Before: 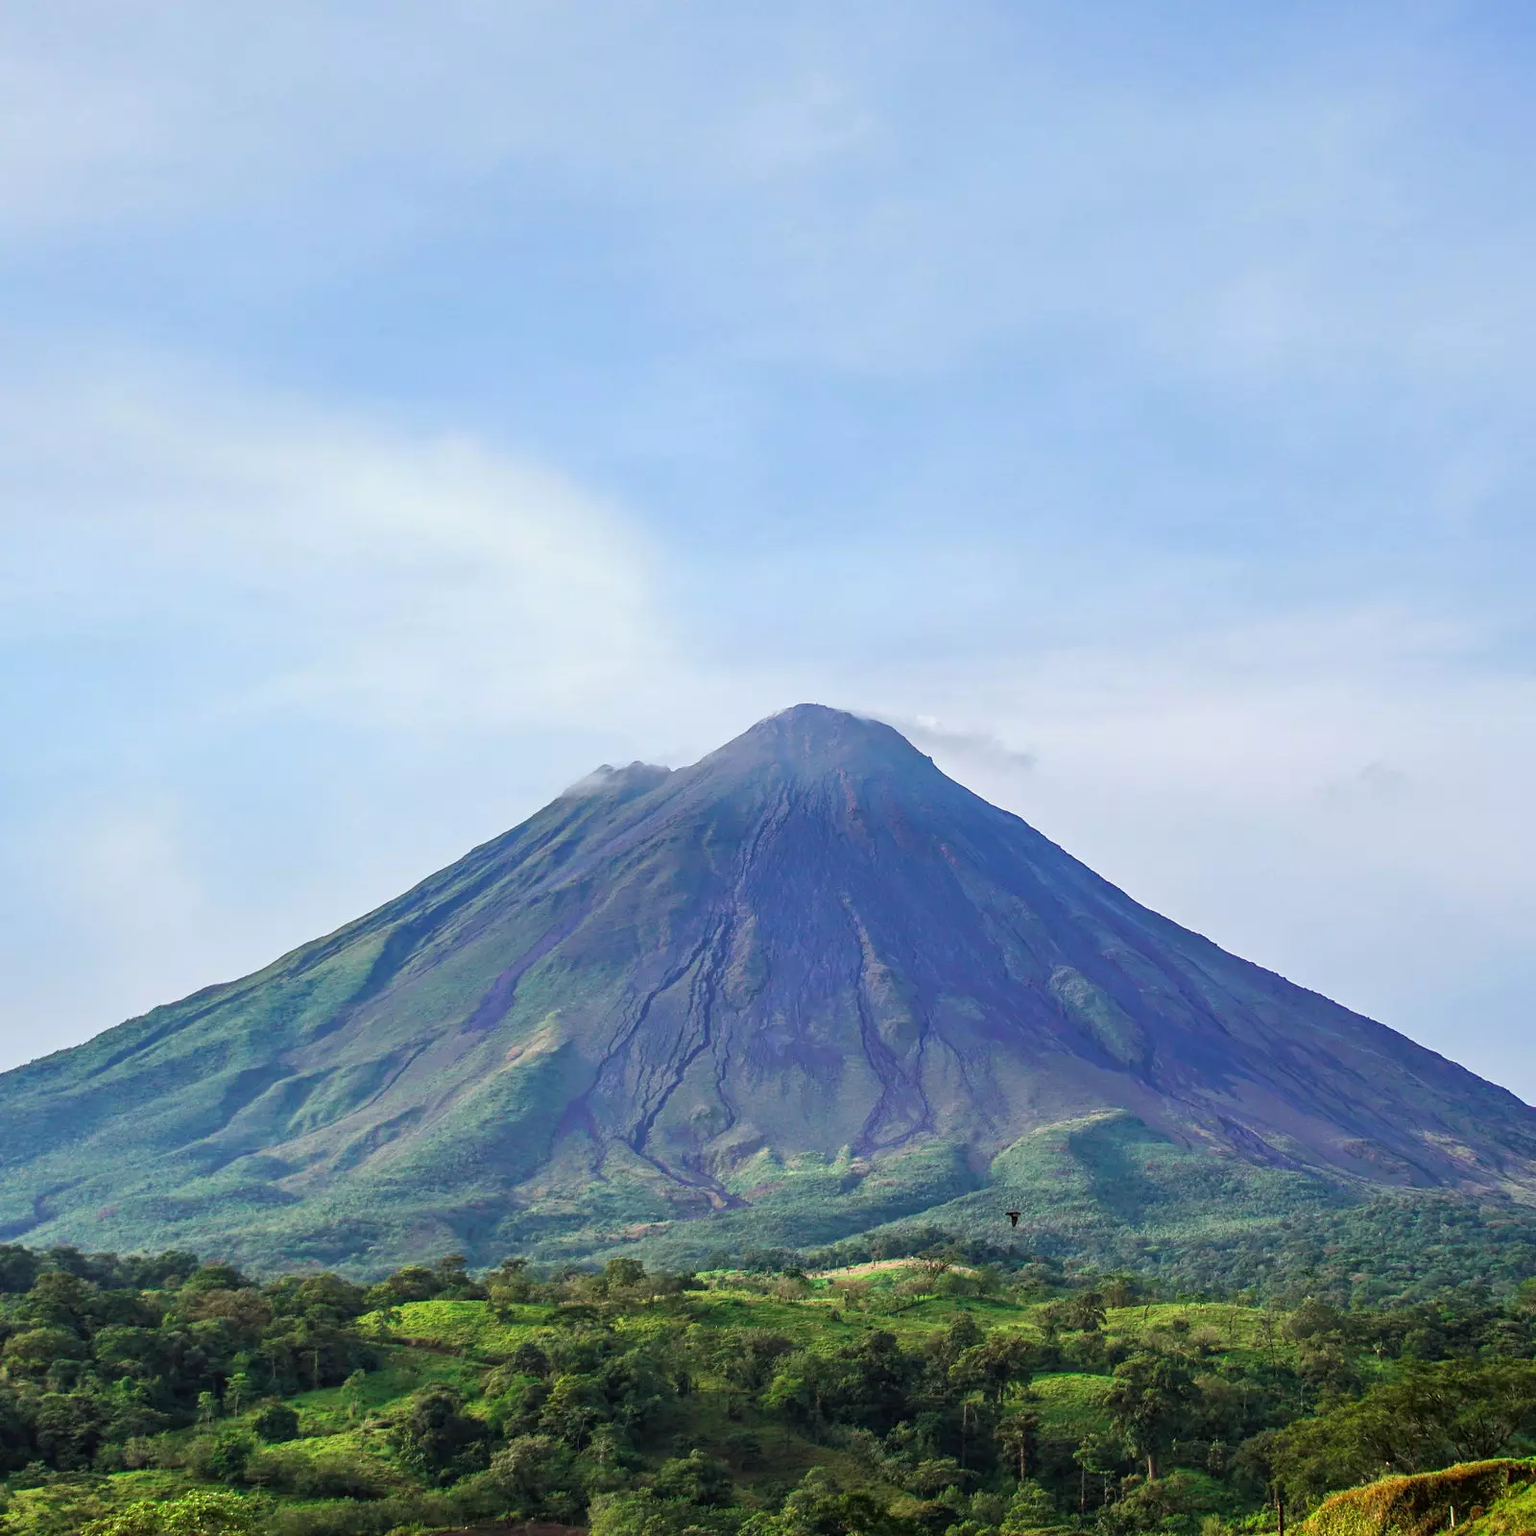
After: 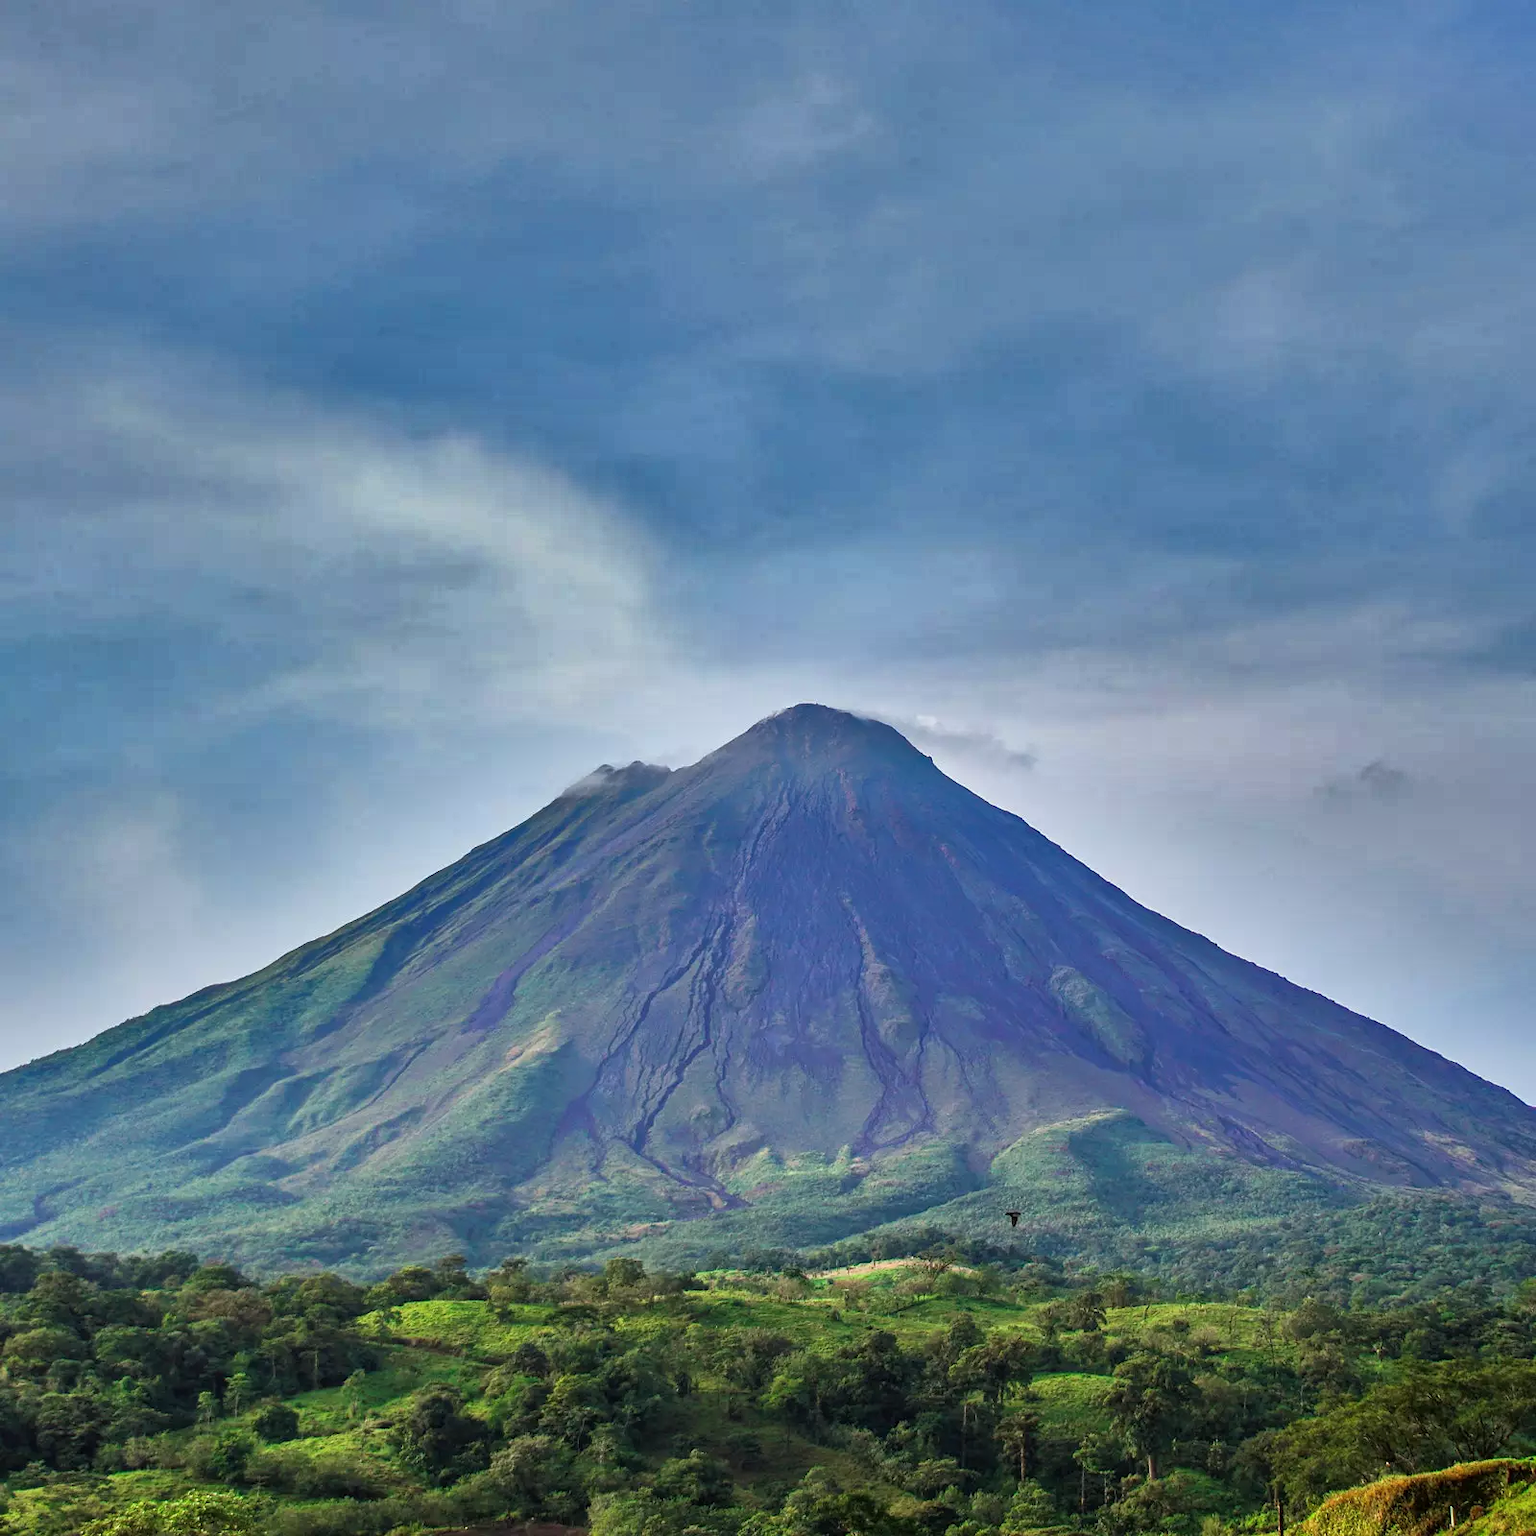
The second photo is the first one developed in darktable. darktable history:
shadows and highlights: shadows 20.87, highlights -82.18, soften with gaussian
